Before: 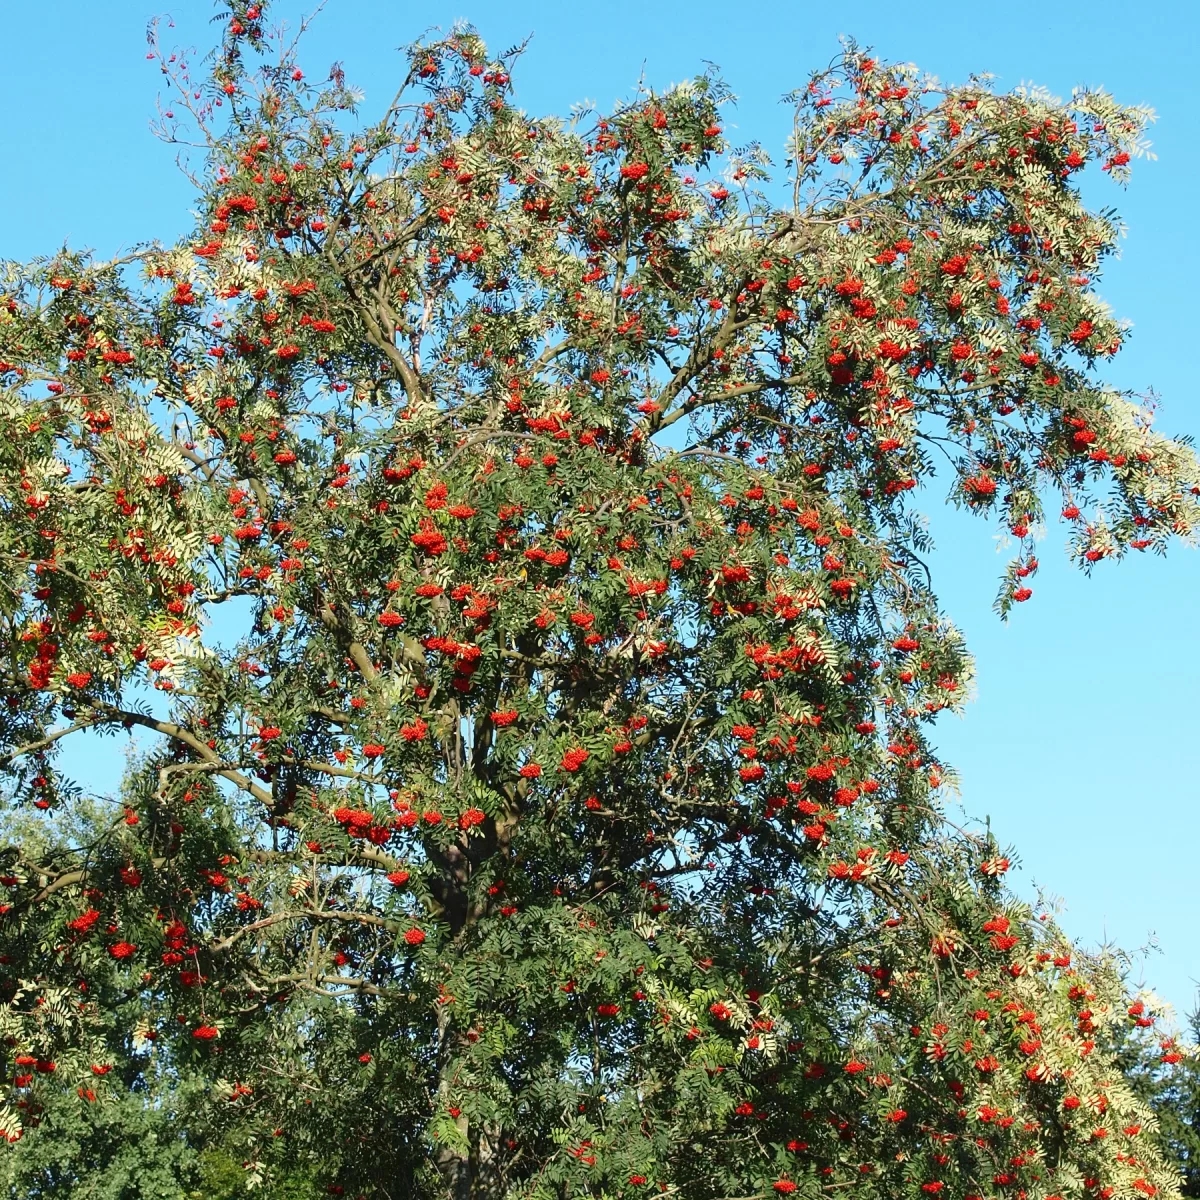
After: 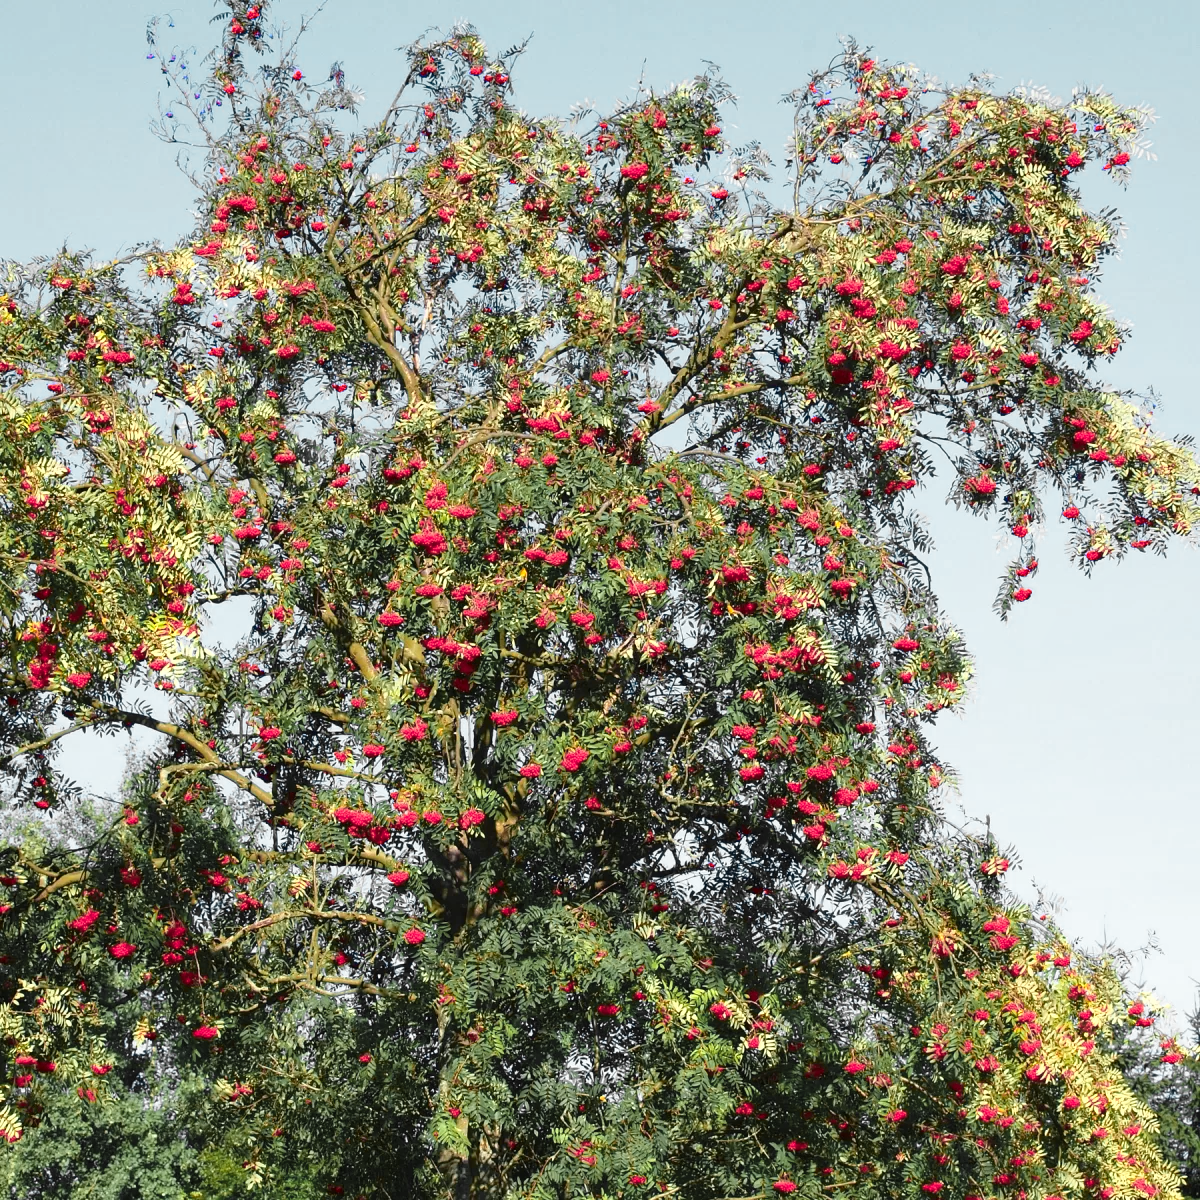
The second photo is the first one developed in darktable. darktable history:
shadows and highlights: shadows 2.72, highlights -17.92, soften with gaussian
color zones: curves: ch0 [(0.257, 0.558) (0.75, 0.565)]; ch1 [(0.004, 0.857) (0.14, 0.416) (0.257, 0.695) (0.442, 0.032) (0.736, 0.266) (0.891, 0.741)]; ch2 [(0, 0.623) (0.112, 0.436) (0.271, 0.474) (0.516, 0.64) (0.743, 0.286)]
